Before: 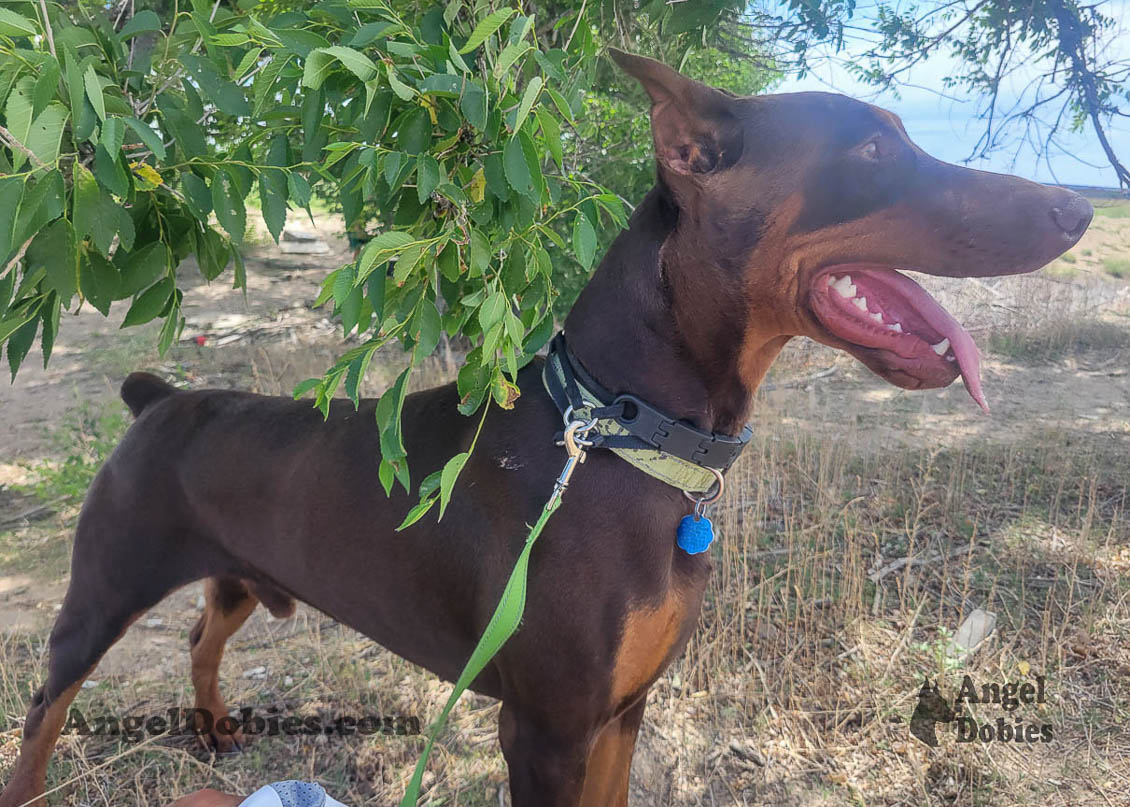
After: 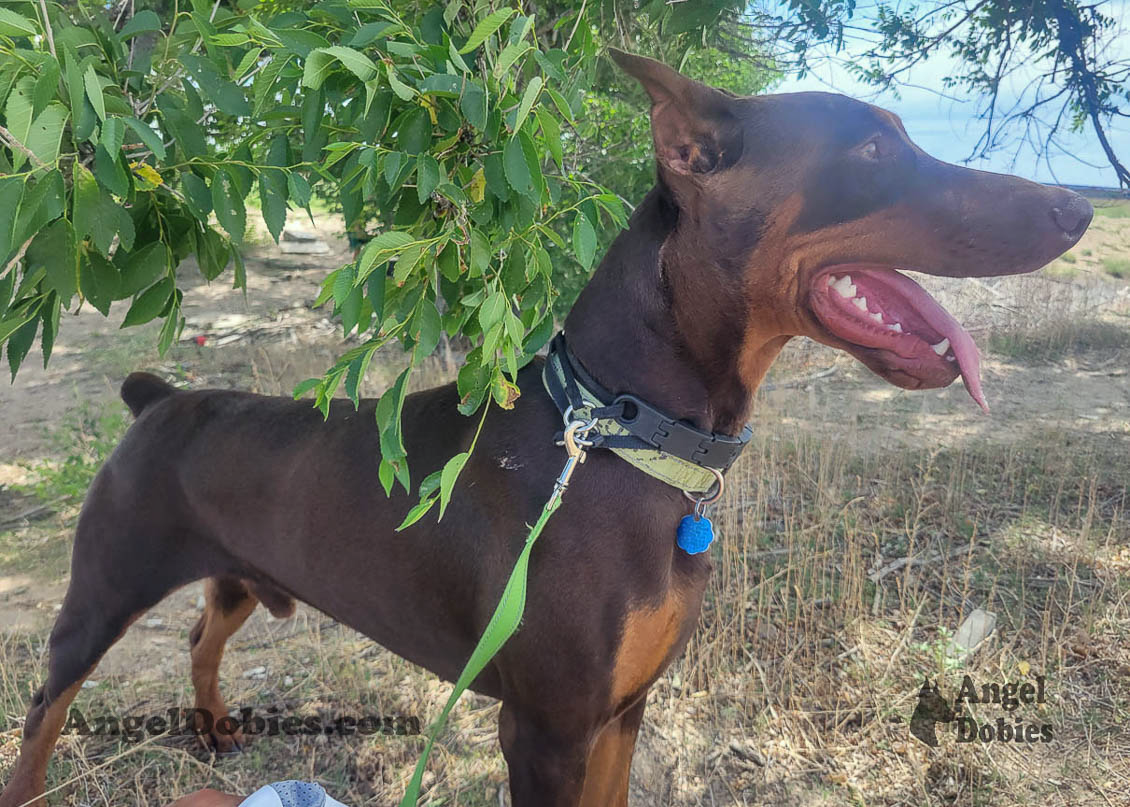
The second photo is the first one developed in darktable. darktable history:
color correction: highlights a* -2.68, highlights b* 2.57
shadows and highlights: soften with gaussian
